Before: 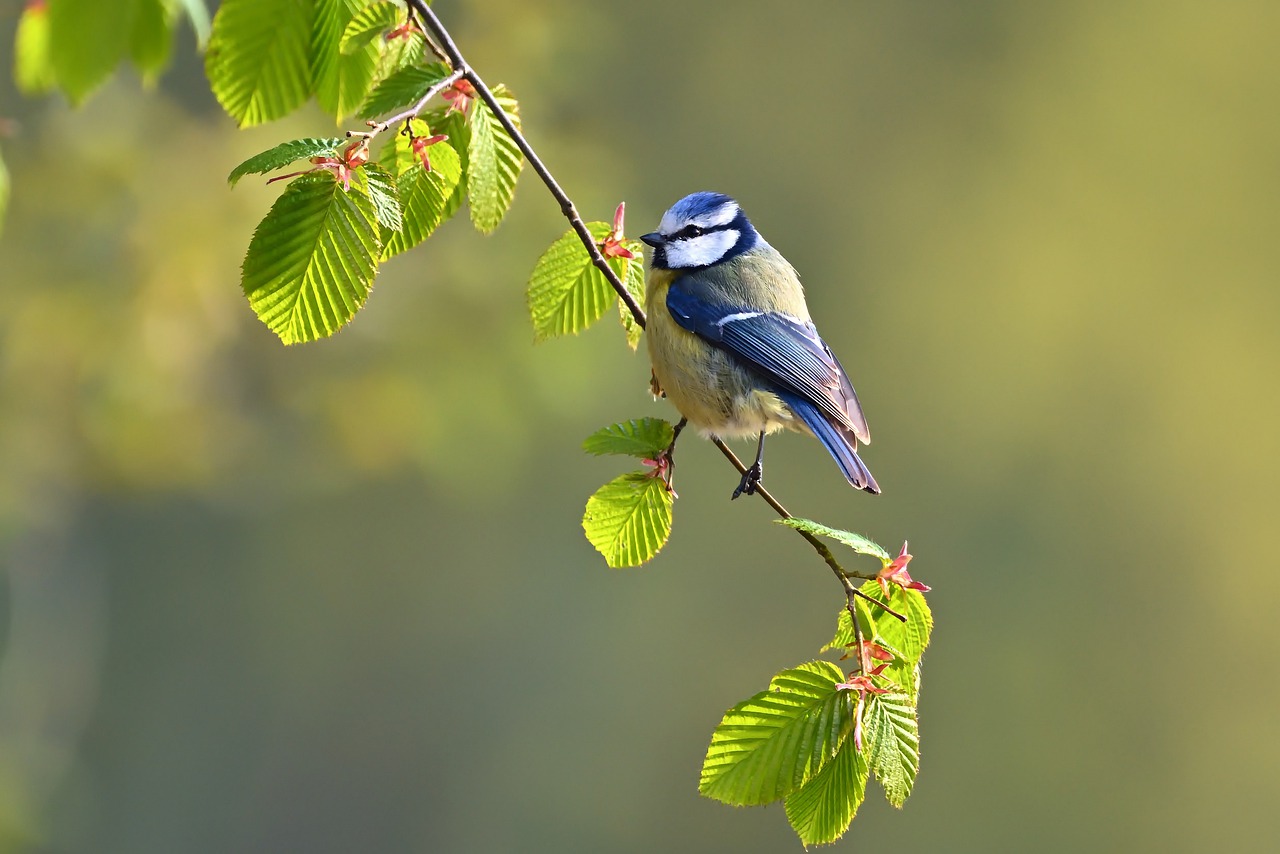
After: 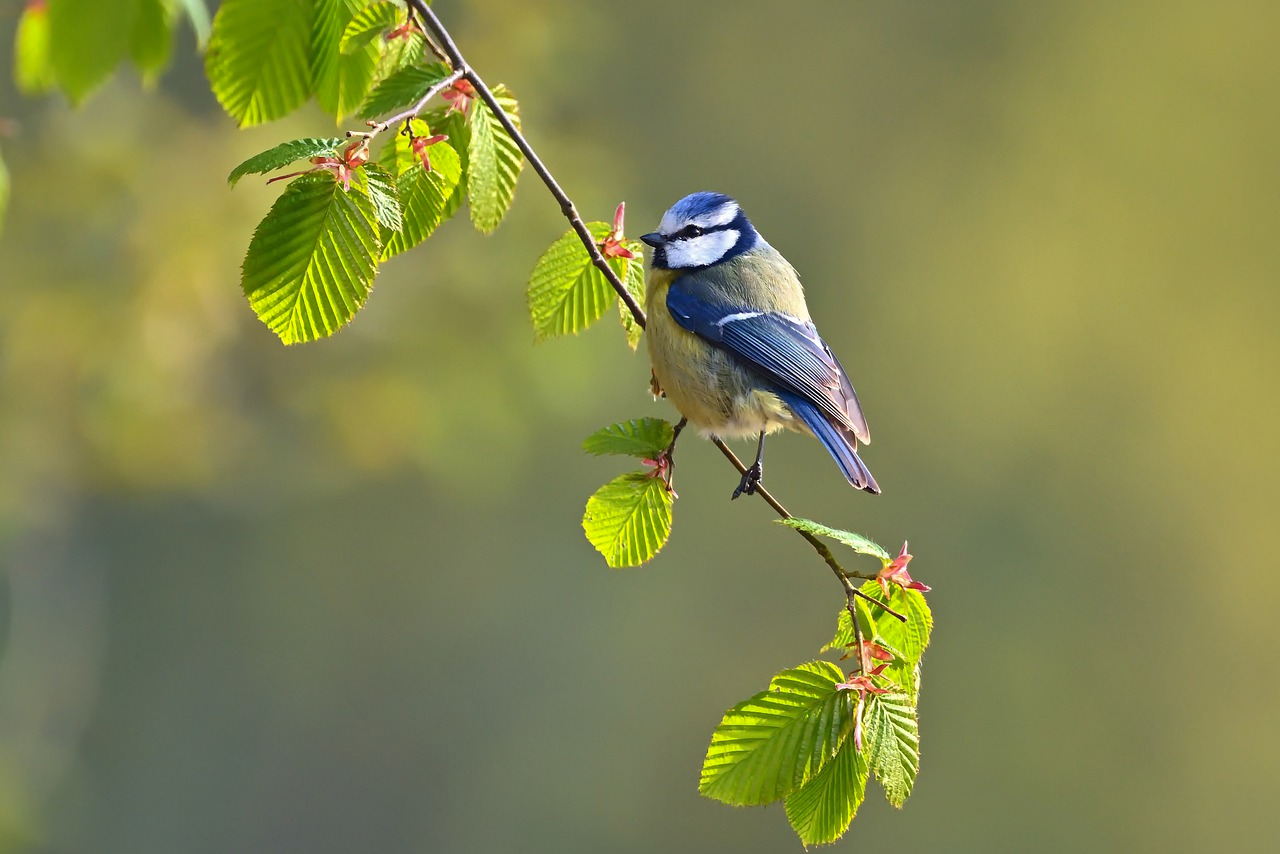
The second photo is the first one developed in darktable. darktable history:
tone equalizer: -7 EV 0.13 EV, smoothing diameter 25%, edges refinement/feathering 10, preserve details guided filter
shadows and highlights: on, module defaults
